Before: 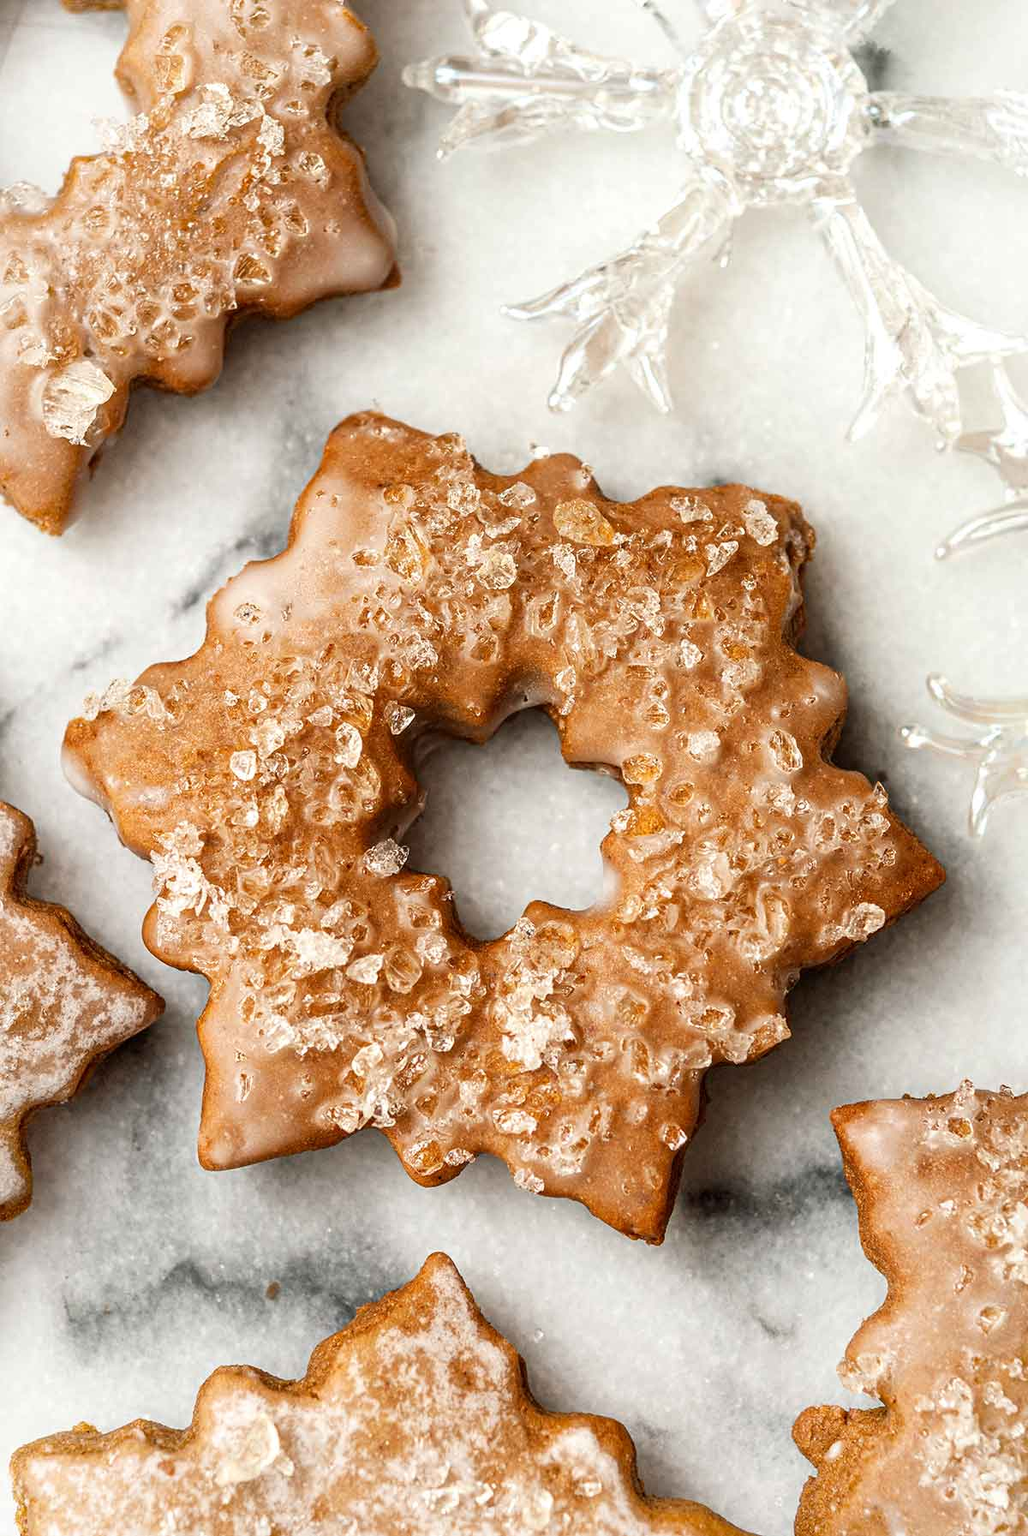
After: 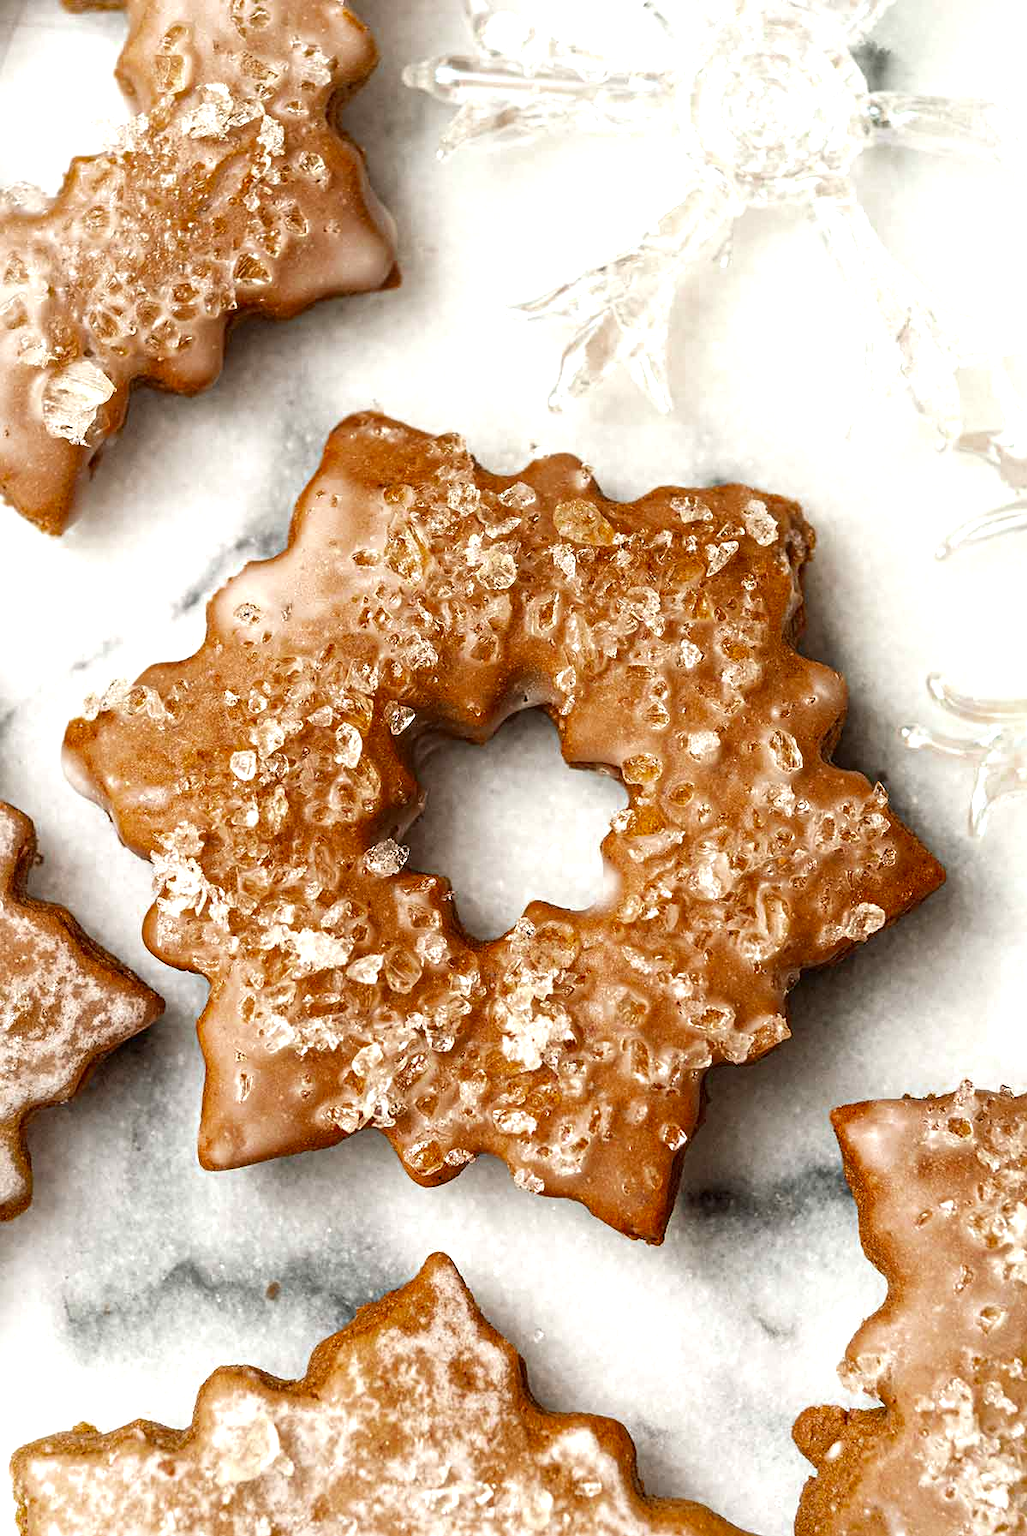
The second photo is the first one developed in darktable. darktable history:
sharpen: amount 0.206
color zones: curves: ch0 [(0.27, 0.396) (0.563, 0.504) (0.75, 0.5) (0.787, 0.307)]
exposure: black level correction 0, exposure 0.5 EV, compensate highlight preservation false
tone equalizer: on, module defaults
